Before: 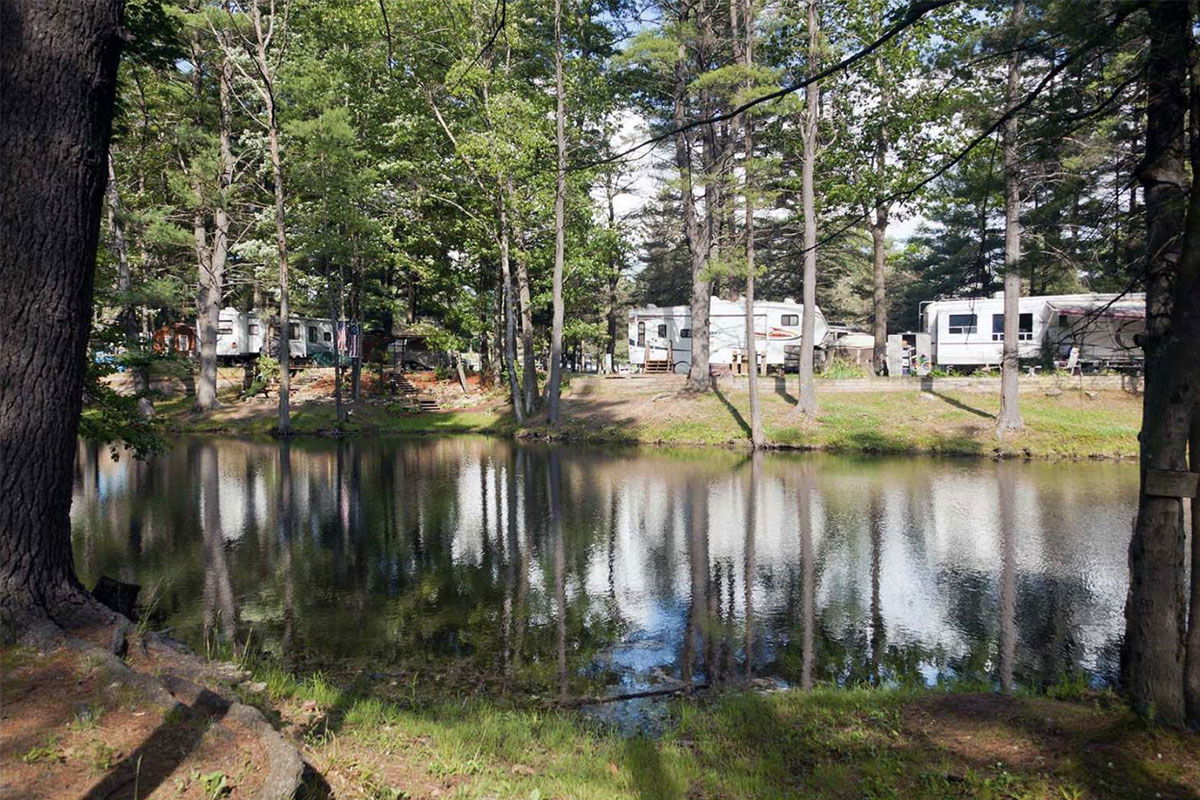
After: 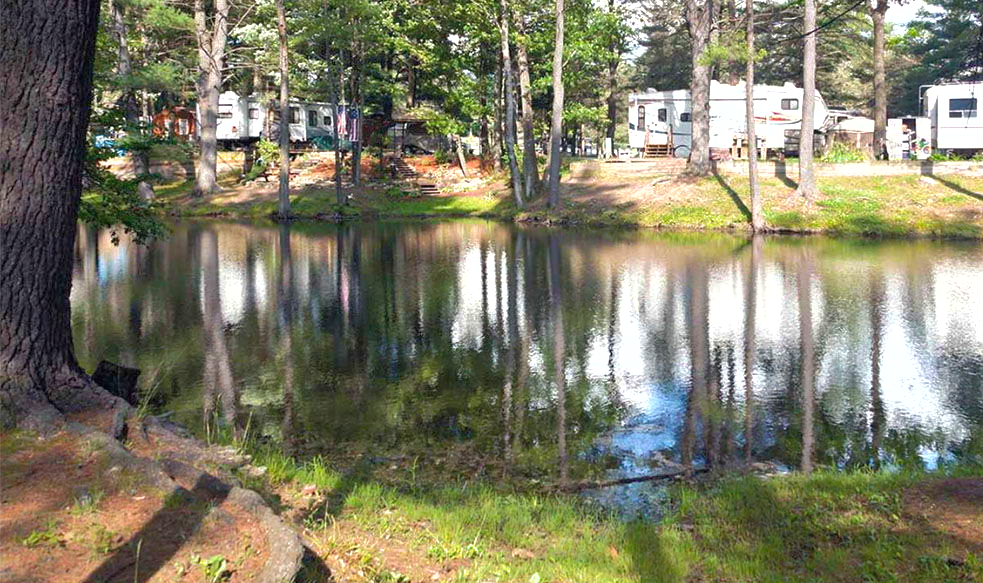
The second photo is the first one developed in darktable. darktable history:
exposure: black level correction 0, exposure 0.702 EV, compensate highlight preservation false
crop: top 27.026%, right 18.057%
shadows and highlights: on, module defaults
